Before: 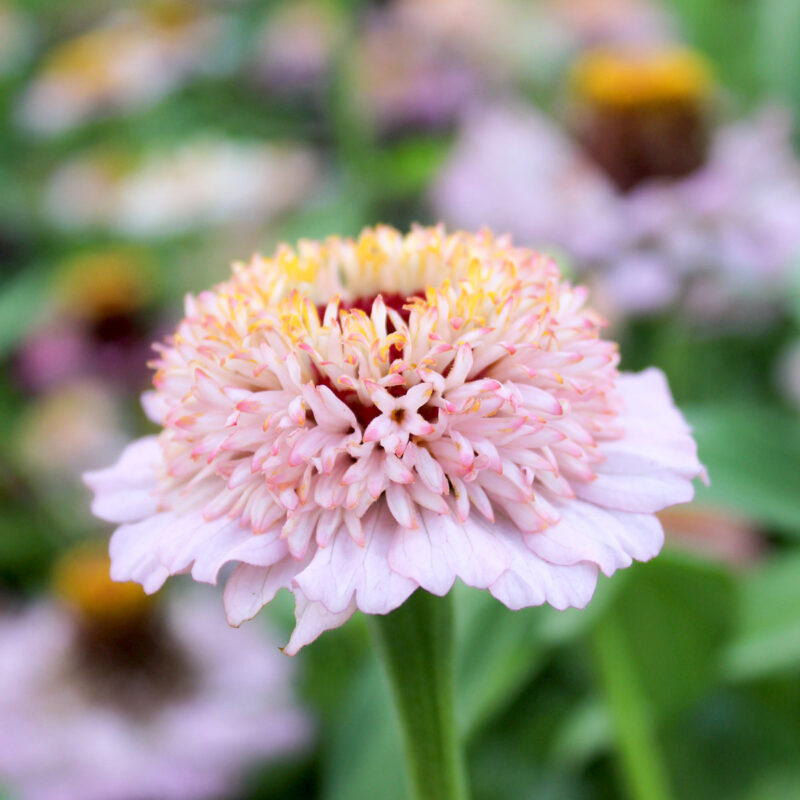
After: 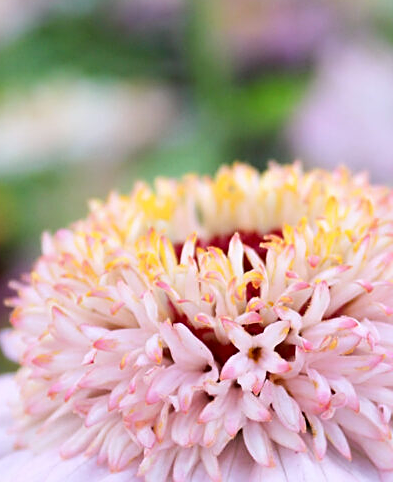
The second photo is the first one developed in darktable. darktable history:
crop: left 17.944%, top 7.768%, right 32.898%, bottom 31.948%
tone equalizer: on, module defaults
sharpen: on, module defaults
